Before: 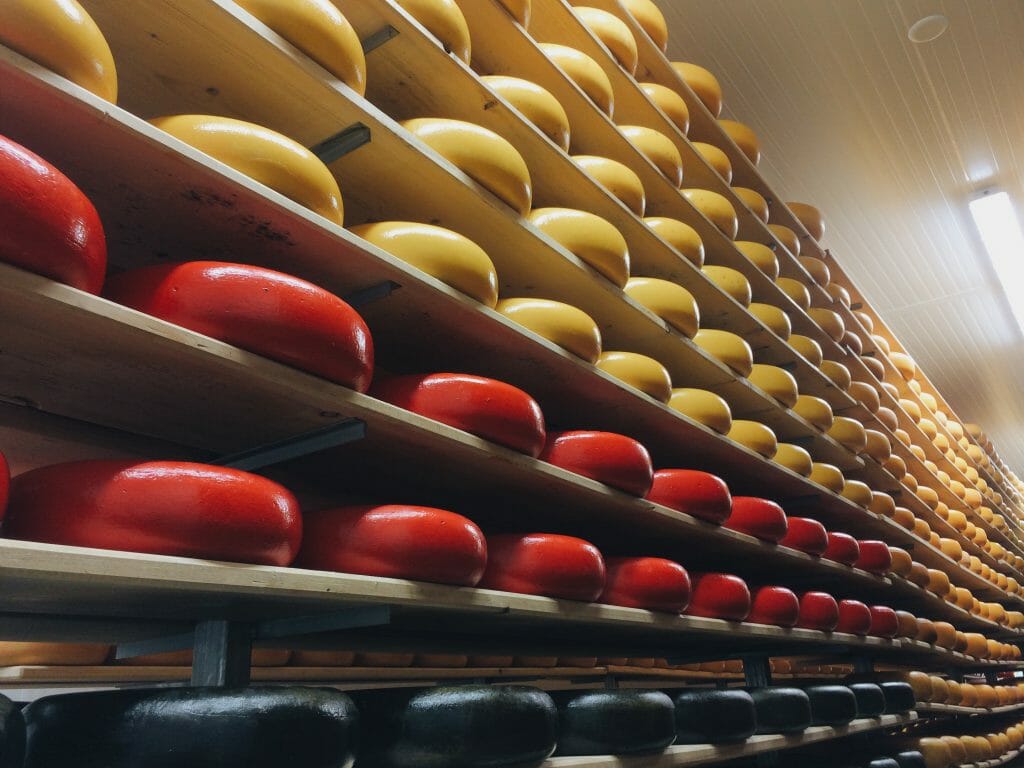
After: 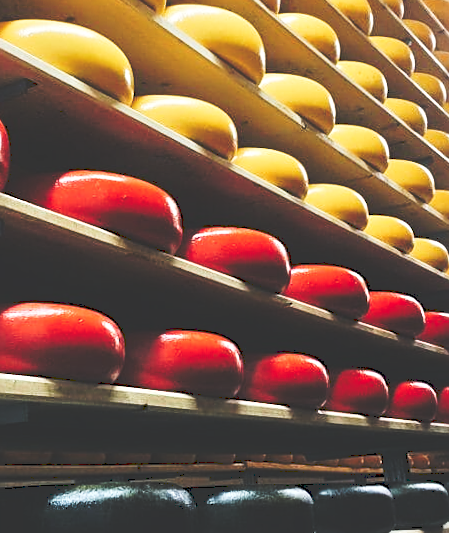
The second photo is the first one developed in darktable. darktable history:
color balance rgb: shadows lift › luminance -20%, power › hue 72.24°, highlights gain › luminance 15%, global offset › hue 171.6°, perceptual saturation grading › highlights -15%, perceptual saturation grading › shadows 25%, global vibrance 30%, contrast 10%
tone equalizer: -7 EV 0.15 EV, -6 EV 0.6 EV, -5 EV 1.15 EV, -4 EV 1.33 EV, -3 EV 1.15 EV, -2 EV 0.6 EV, -1 EV 0.15 EV, mask exposure compensation -0.5 EV
crop: left 35.432%, top 26.233%, right 20.145%, bottom 3.432%
exposure: black level correction 0, exposure -0.721 EV, compensate highlight preservation false
rotate and perspective: rotation -0.45°, automatic cropping original format, crop left 0.008, crop right 0.992, crop top 0.012, crop bottom 0.988
tone curve: curves: ch0 [(0, 0) (0.003, 0.203) (0.011, 0.203) (0.025, 0.21) (0.044, 0.22) (0.069, 0.231) (0.1, 0.243) (0.136, 0.255) (0.177, 0.277) (0.224, 0.305) (0.277, 0.346) (0.335, 0.412) (0.399, 0.492) (0.468, 0.571) (0.543, 0.658) (0.623, 0.75) (0.709, 0.837) (0.801, 0.905) (0.898, 0.955) (1, 1)], preserve colors none
sharpen: on, module defaults
